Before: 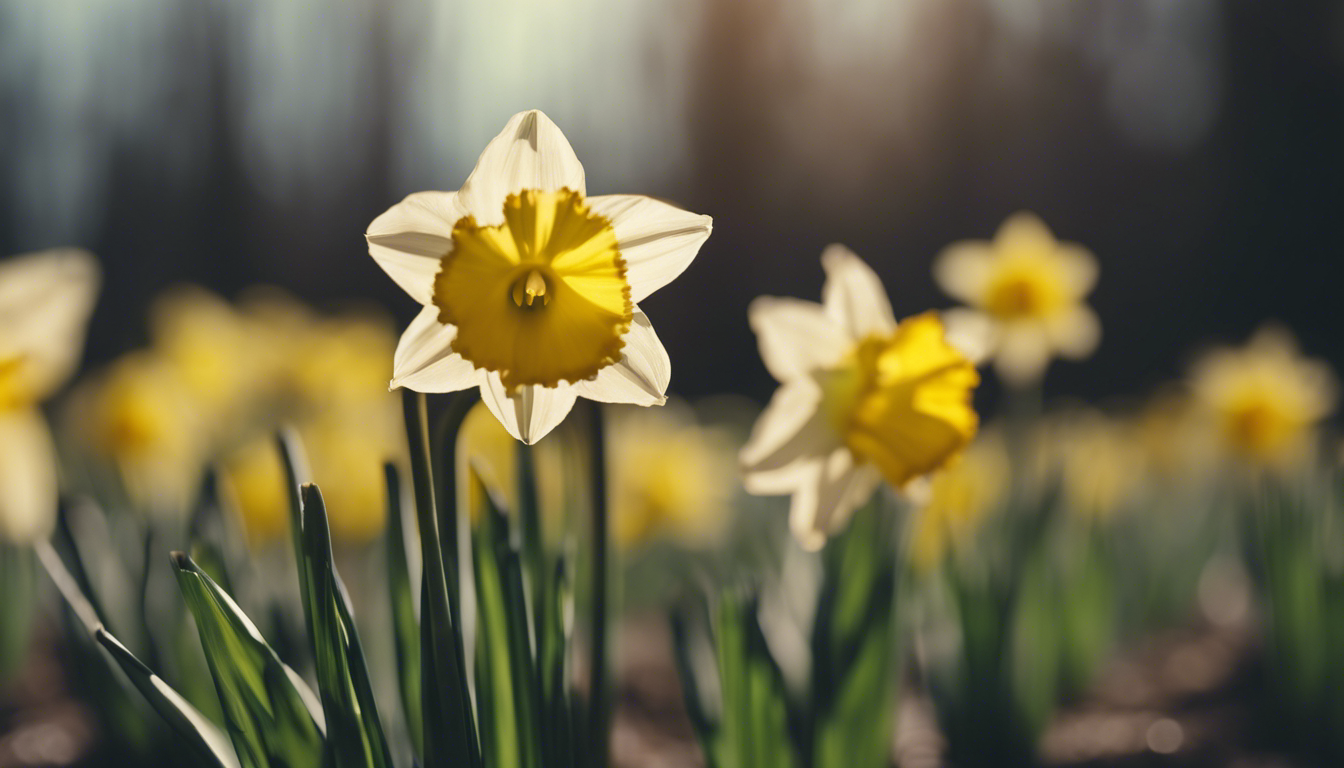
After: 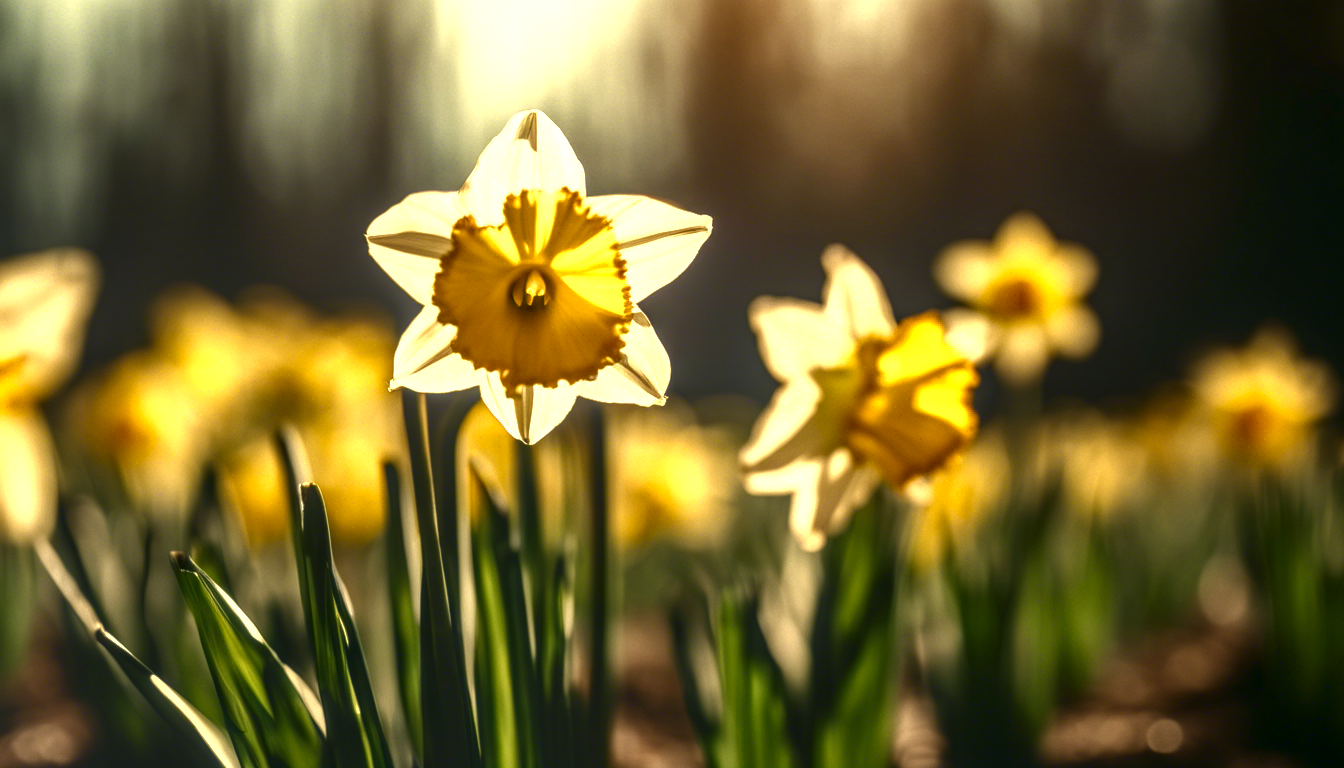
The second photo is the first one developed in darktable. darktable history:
white balance: red 1.08, blue 0.791
exposure: black level correction 0, exposure 1 EV, compensate exposure bias true, compensate highlight preservation false
local contrast: highlights 0%, shadows 0%, detail 133%
contrast brightness saturation: brightness -0.52
